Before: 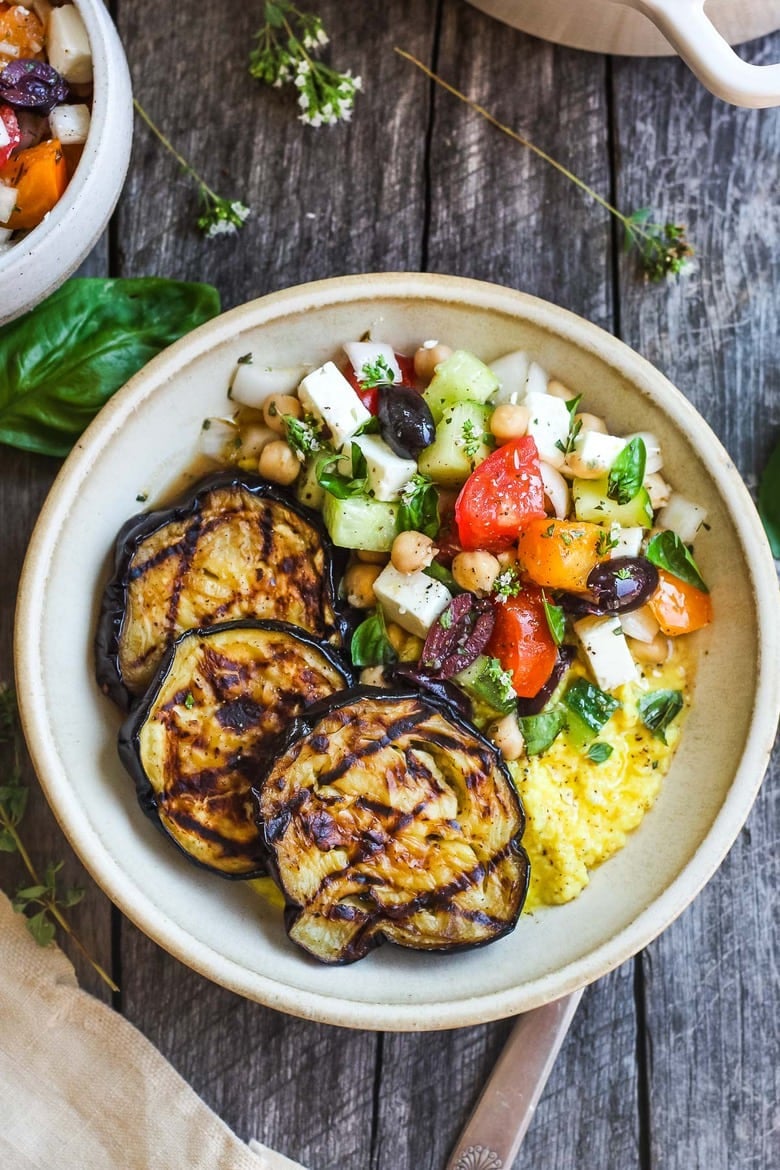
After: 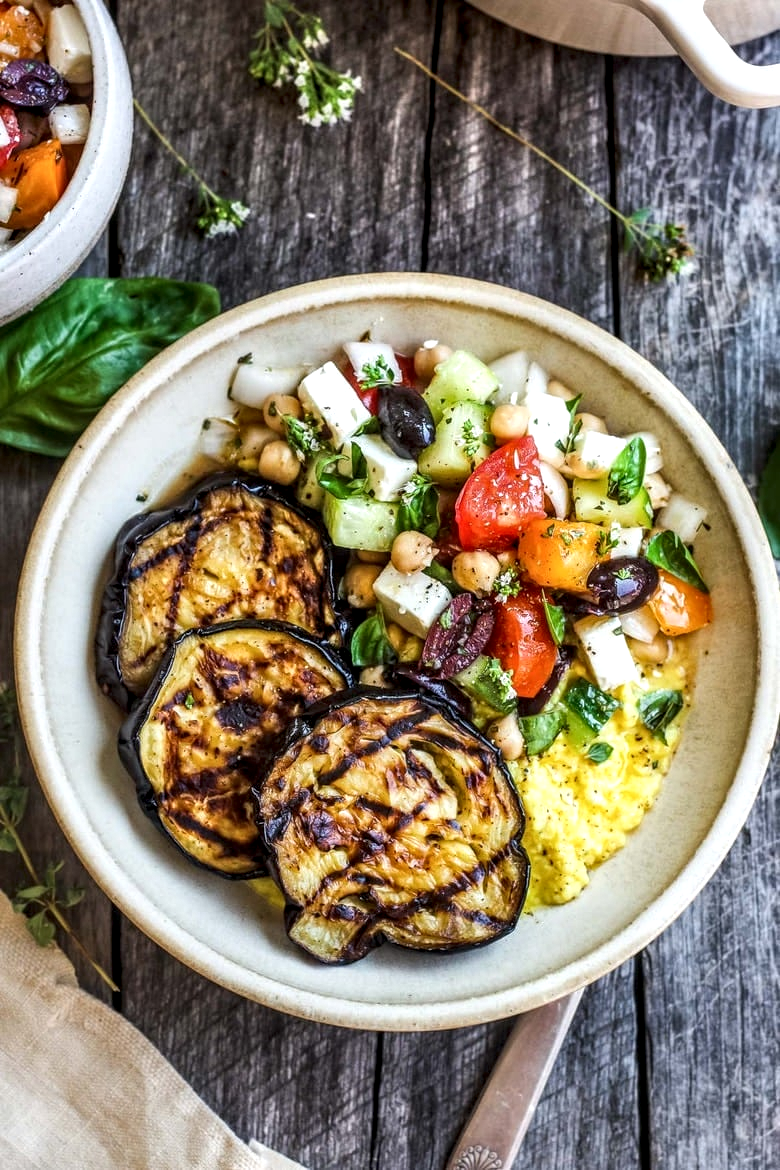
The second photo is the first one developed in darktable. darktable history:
local contrast: detail 154%
